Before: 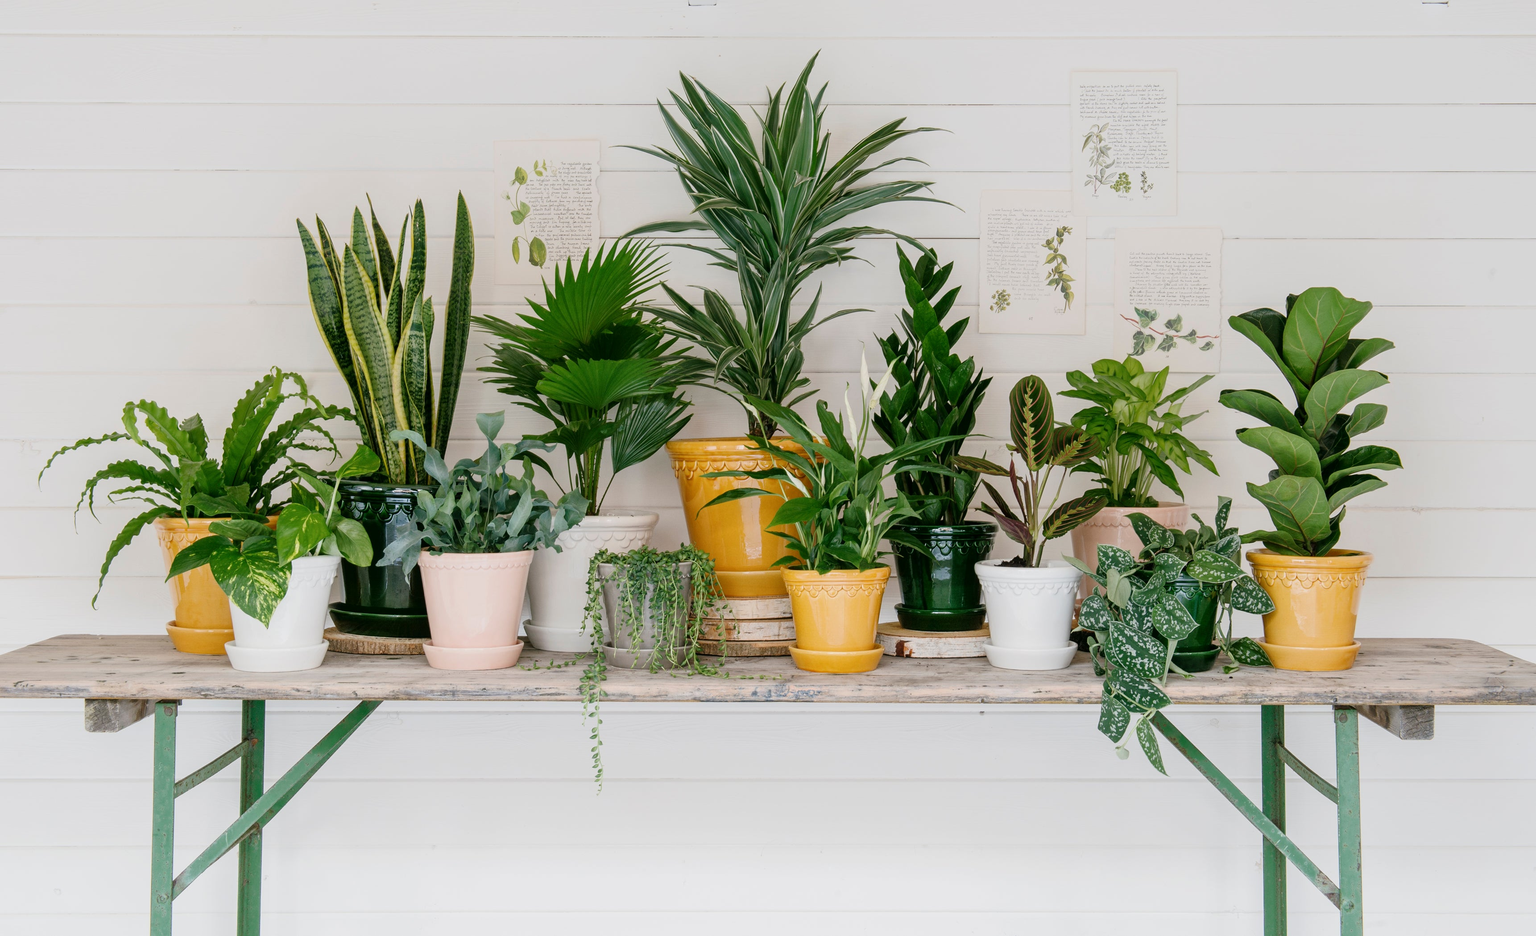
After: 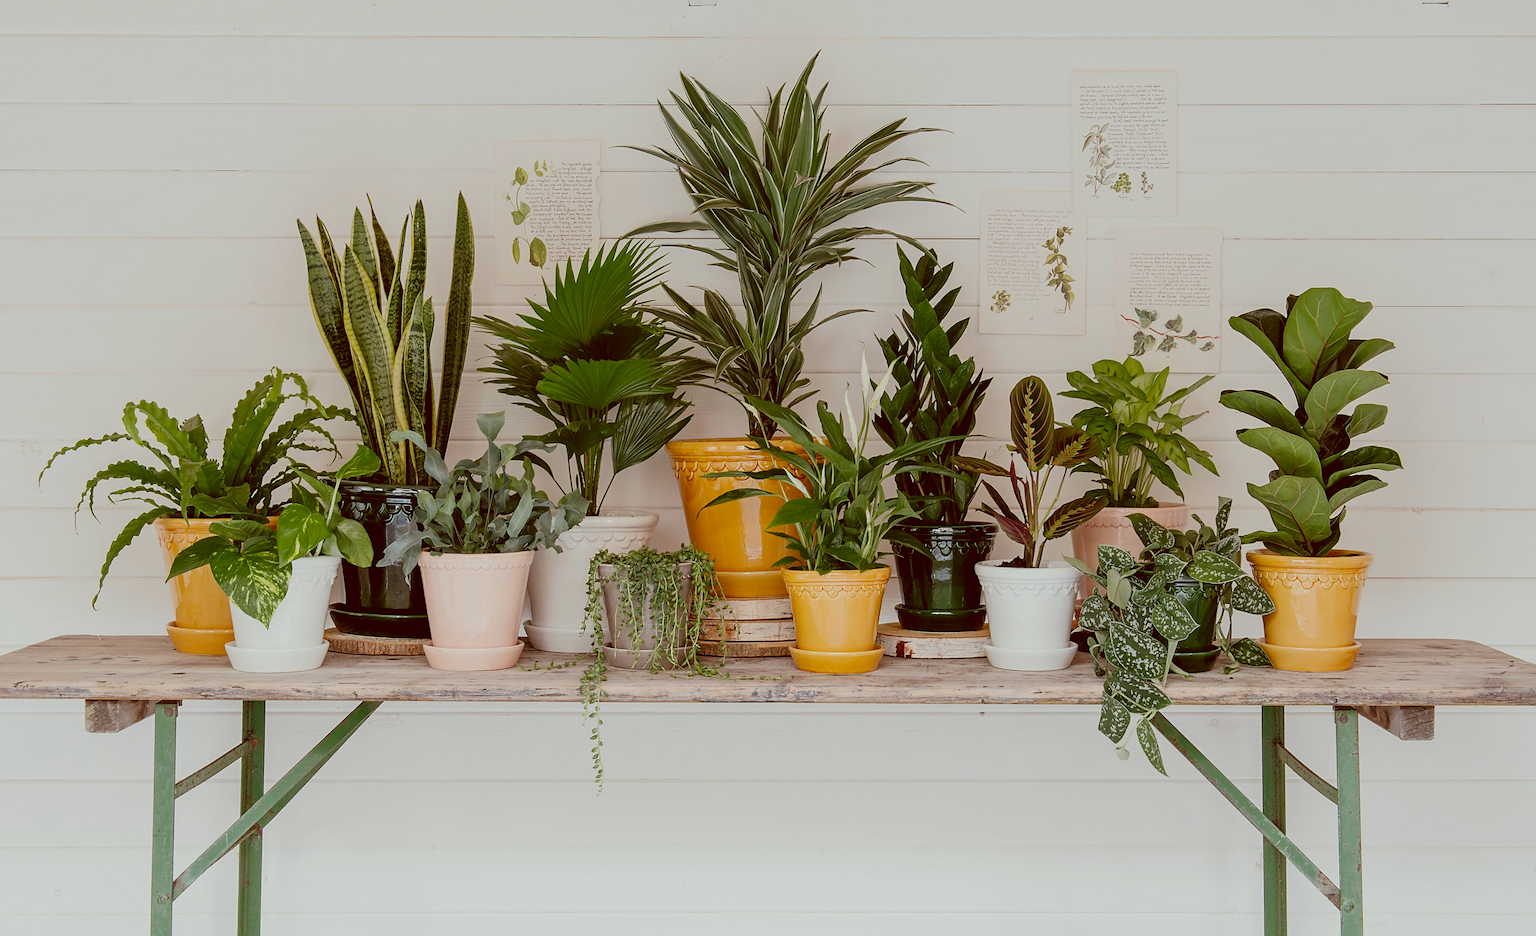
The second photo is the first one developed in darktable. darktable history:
sharpen: on, module defaults
exposure: exposure -0.327 EV, compensate exposure bias true, compensate highlight preservation false
color correction: highlights a* -7.01, highlights b* -0.204, shadows a* 20.17, shadows b* 12.41
